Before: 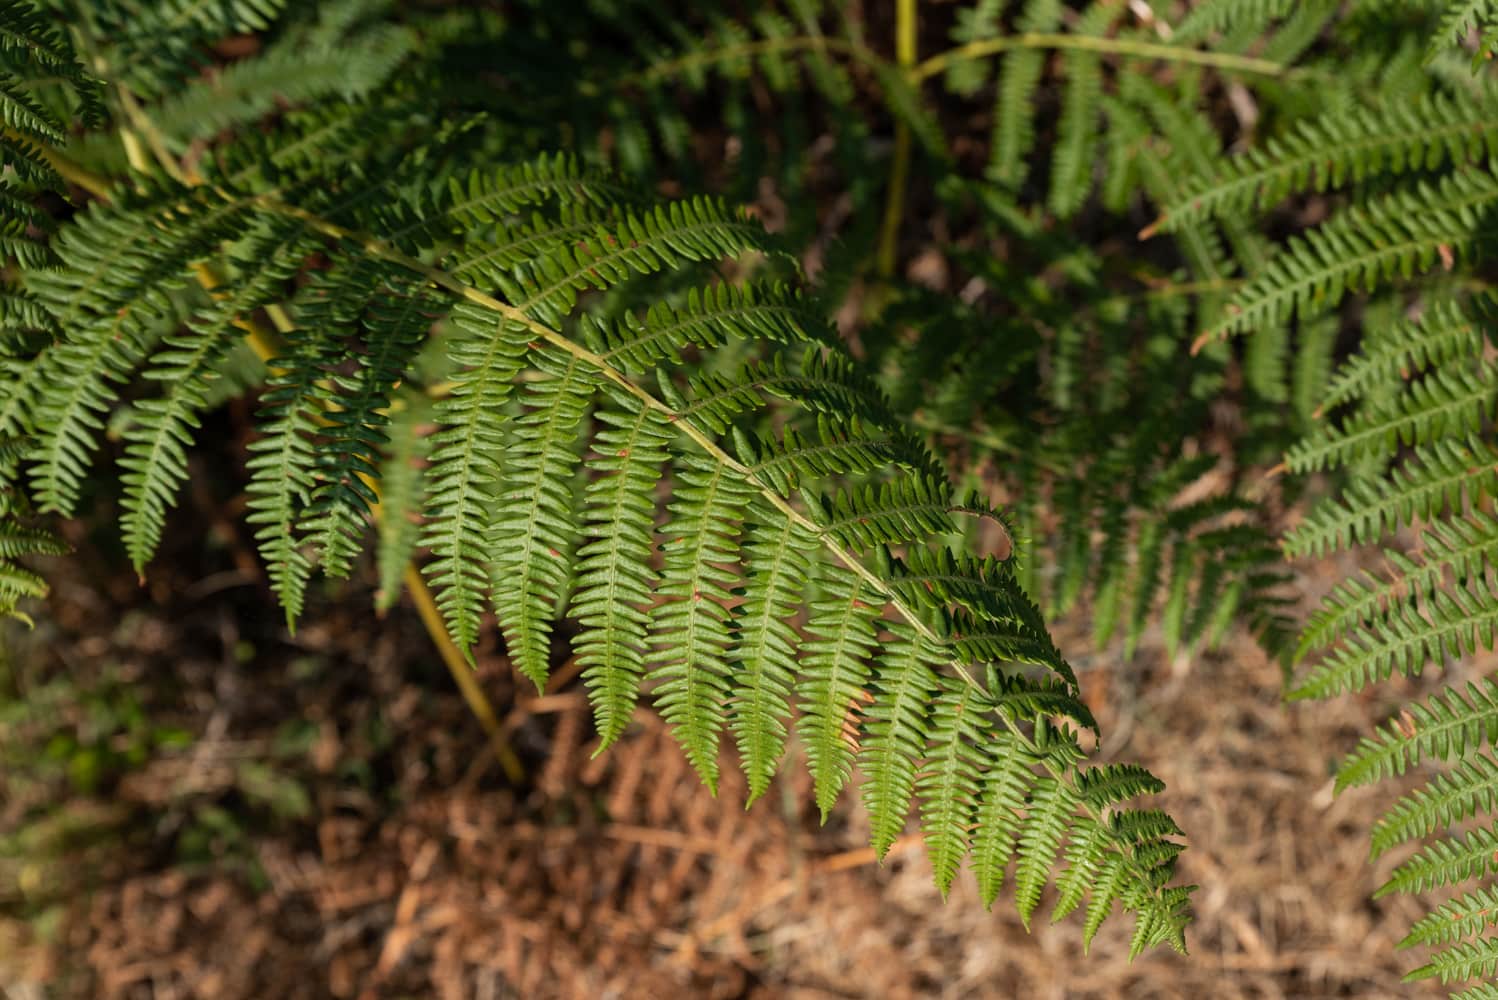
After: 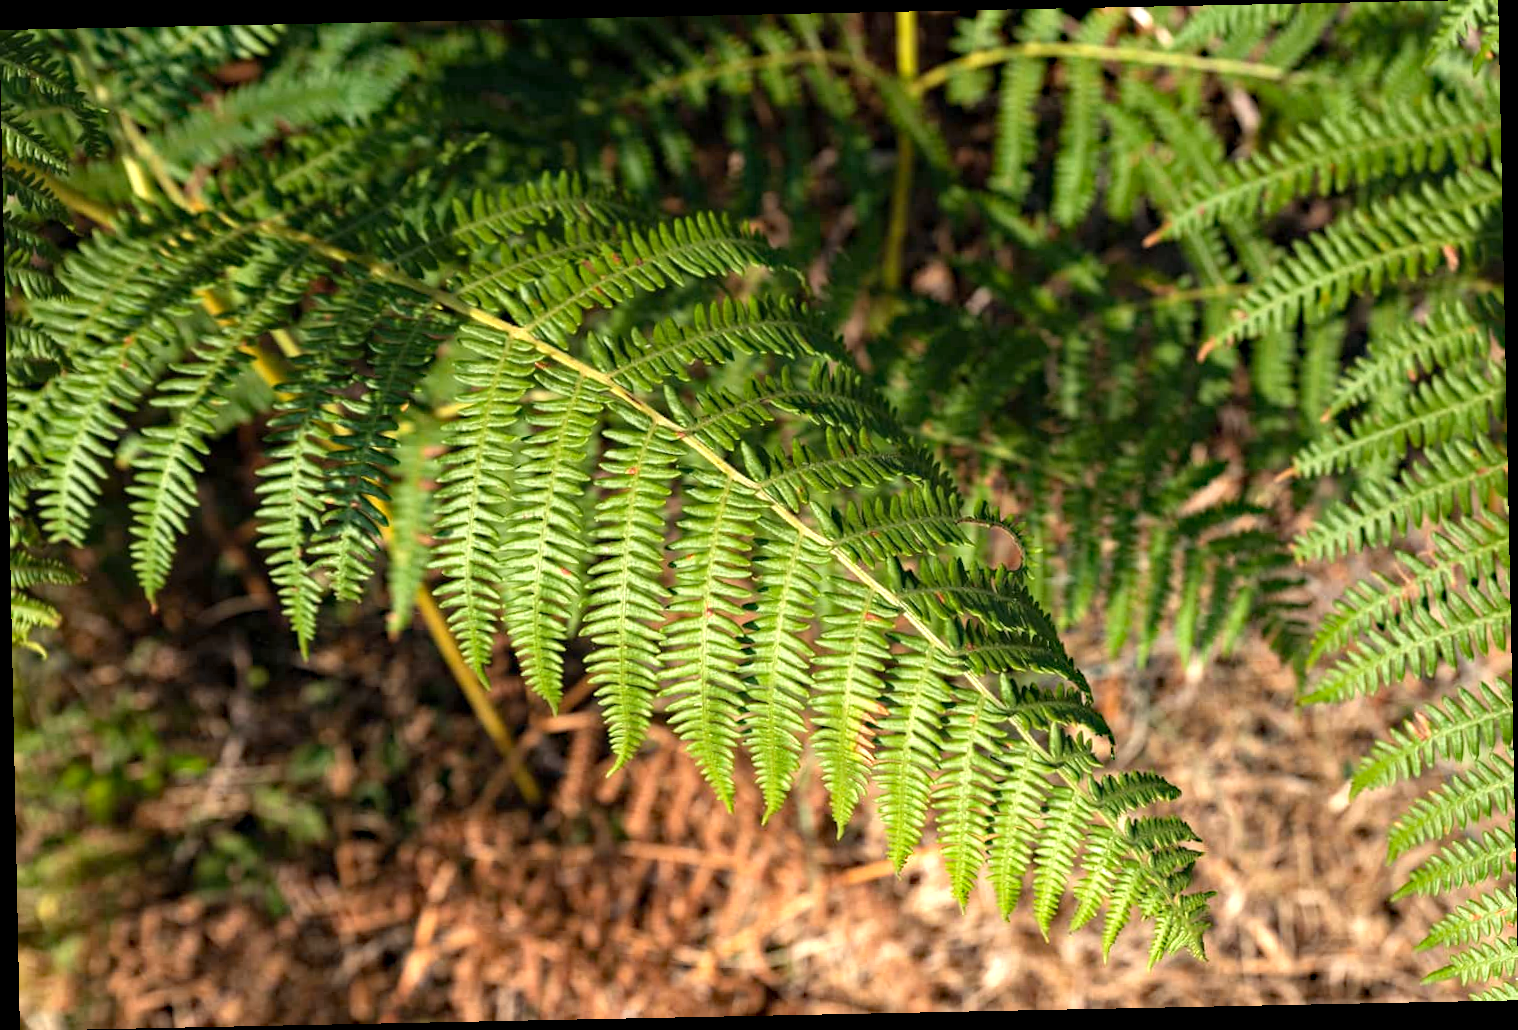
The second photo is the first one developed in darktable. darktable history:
exposure: exposure 1 EV, compensate highlight preservation false
rotate and perspective: rotation -1.17°, automatic cropping off
haze removal: strength 0.29, distance 0.25, compatibility mode true, adaptive false
